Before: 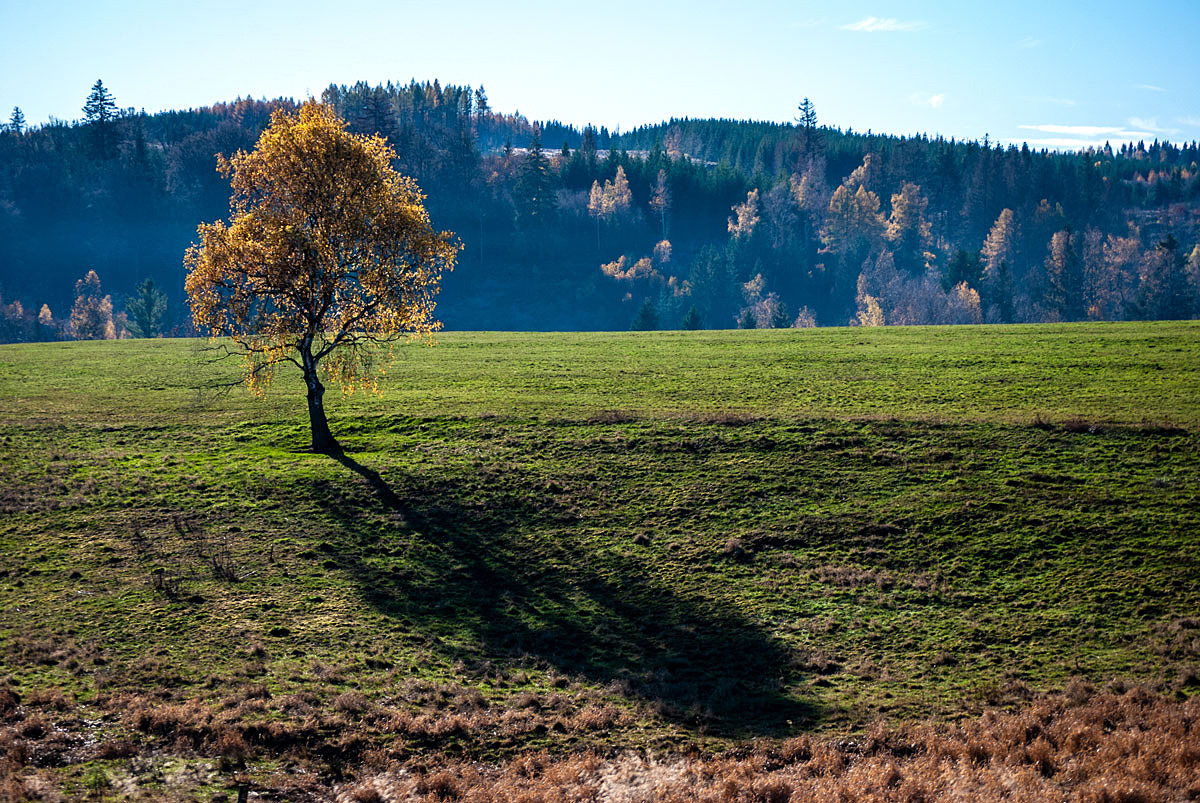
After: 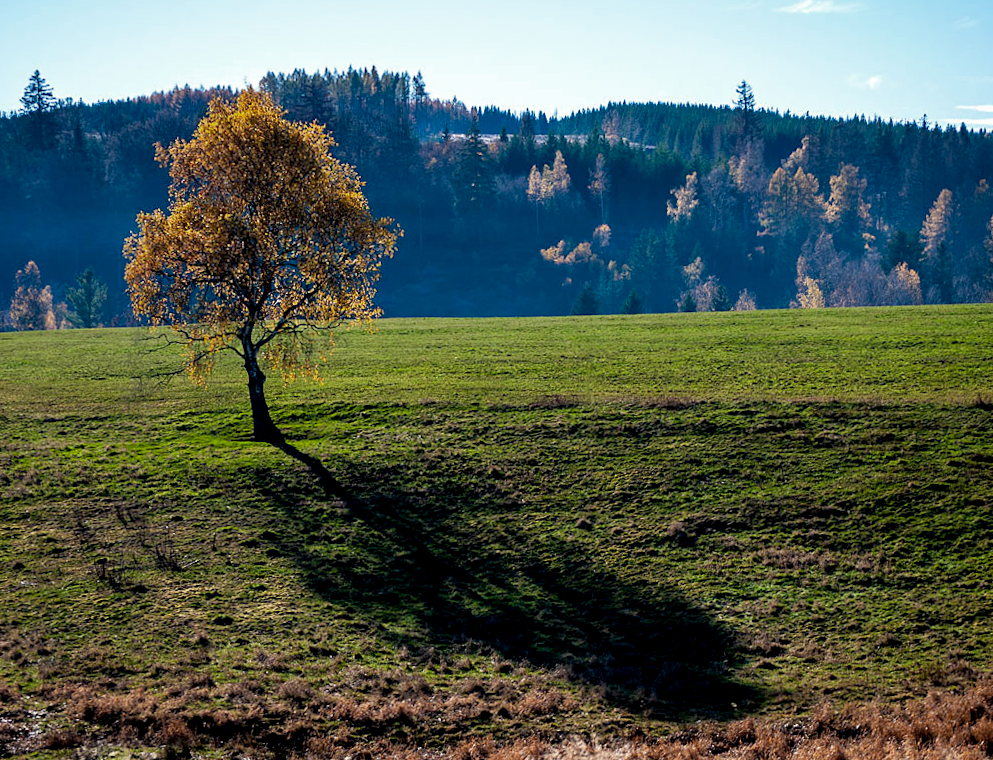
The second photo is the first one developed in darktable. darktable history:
color zones: curves: ch0 [(0, 0.444) (0.143, 0.442) (0.286, 0.441) (0.429, 0.441) (0.571, 0.441) (0.714, 0.441) (0.857, 0.442) (1, 0.444)]
crop and rotate: angle 0.632°, left 4.259%, top 1.128%, right 11.574%, bottom 2.621%
exposure: black level correction 0.005, exposure 0.004 EV, compensate exposure bias true, compensate highlight preservation false
